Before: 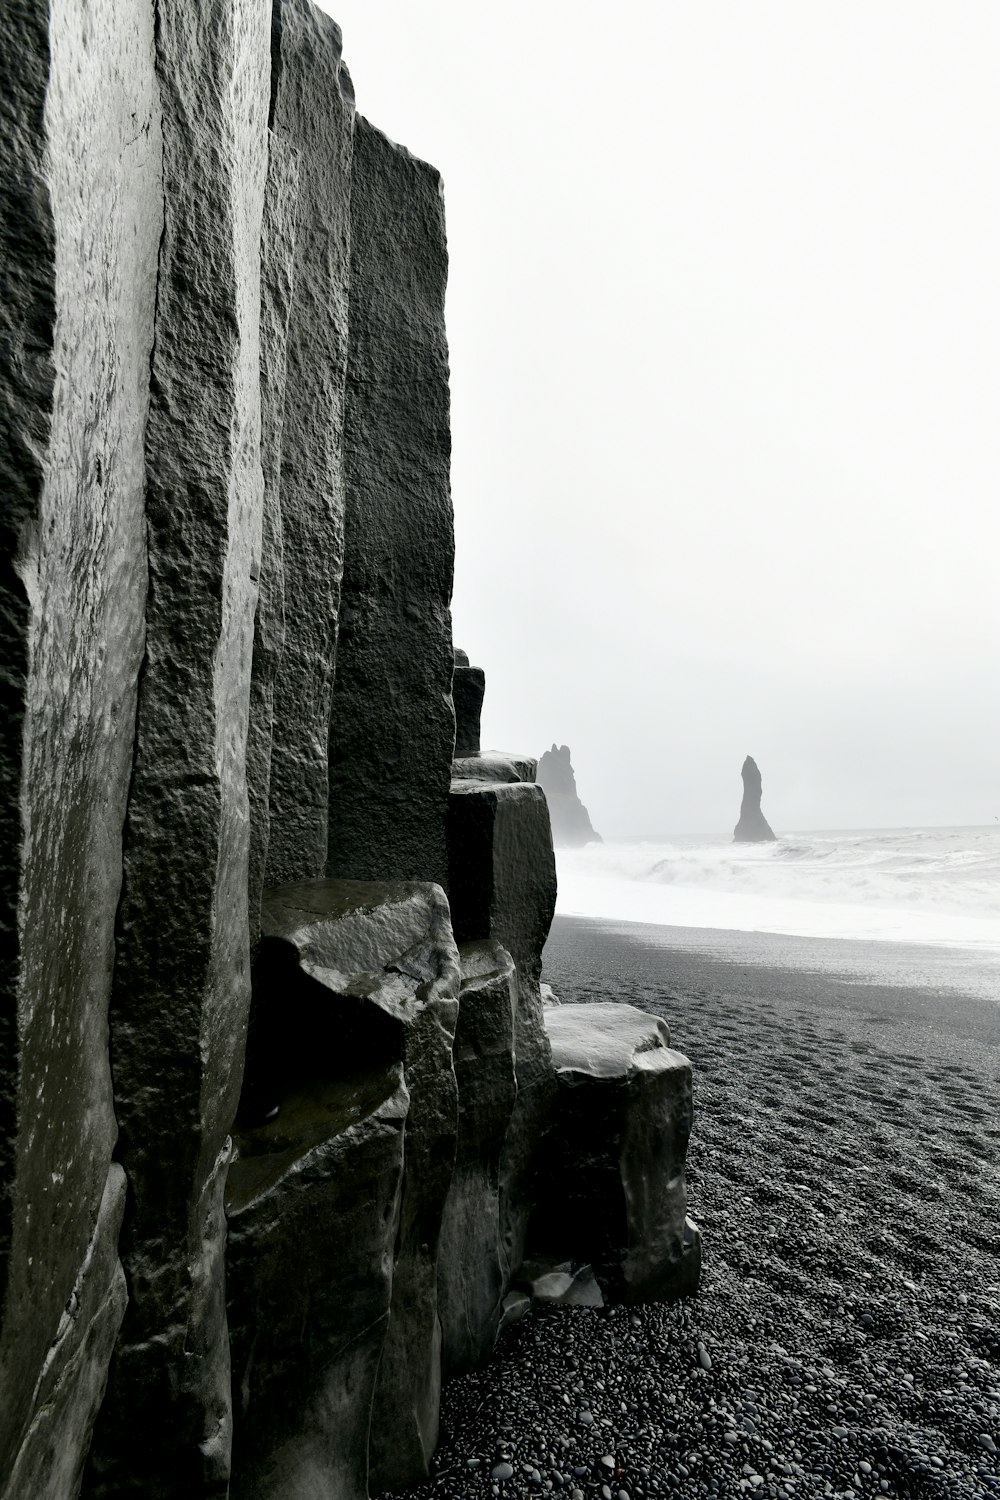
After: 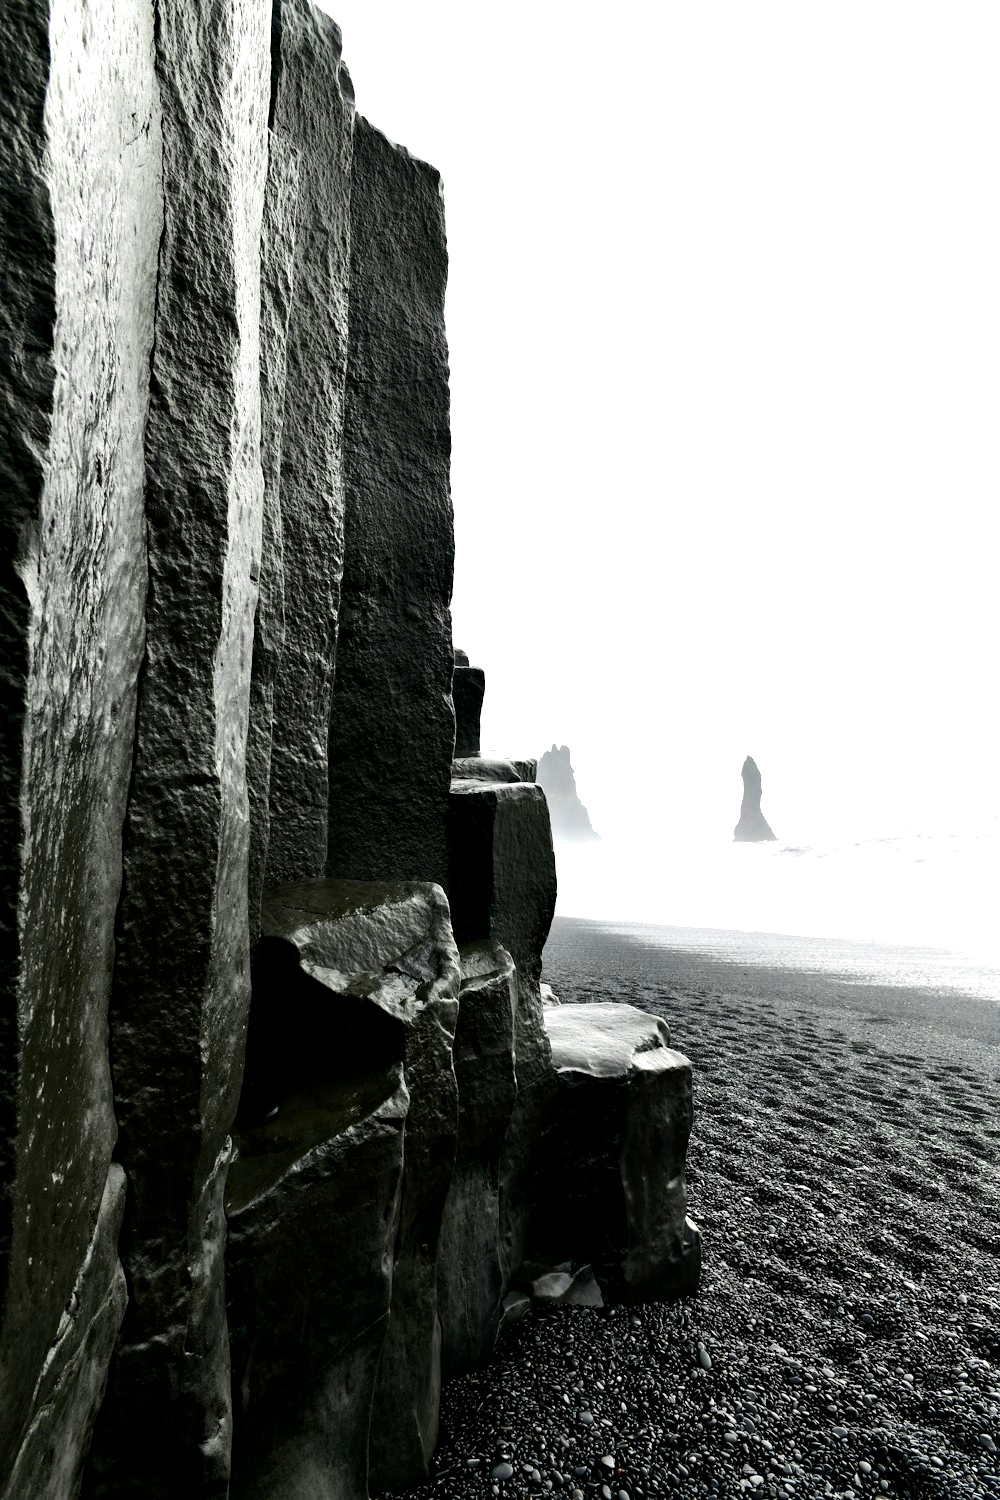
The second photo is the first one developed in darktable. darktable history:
haze removal: adaptive false
tone equalizer: -8 EV -0.75 EV, -7 EV -0.7 EV, -6 EV -0.6 EV, -5 EV -0.4 EV, -3 EV 0.4 EV, -2 EV 0.6 EV, -1 EV 0.7 EV, +0 EV 0.75 EV, edges refinement/feathering 500, mask exposure compensation -1.57 EV, preserve details no
